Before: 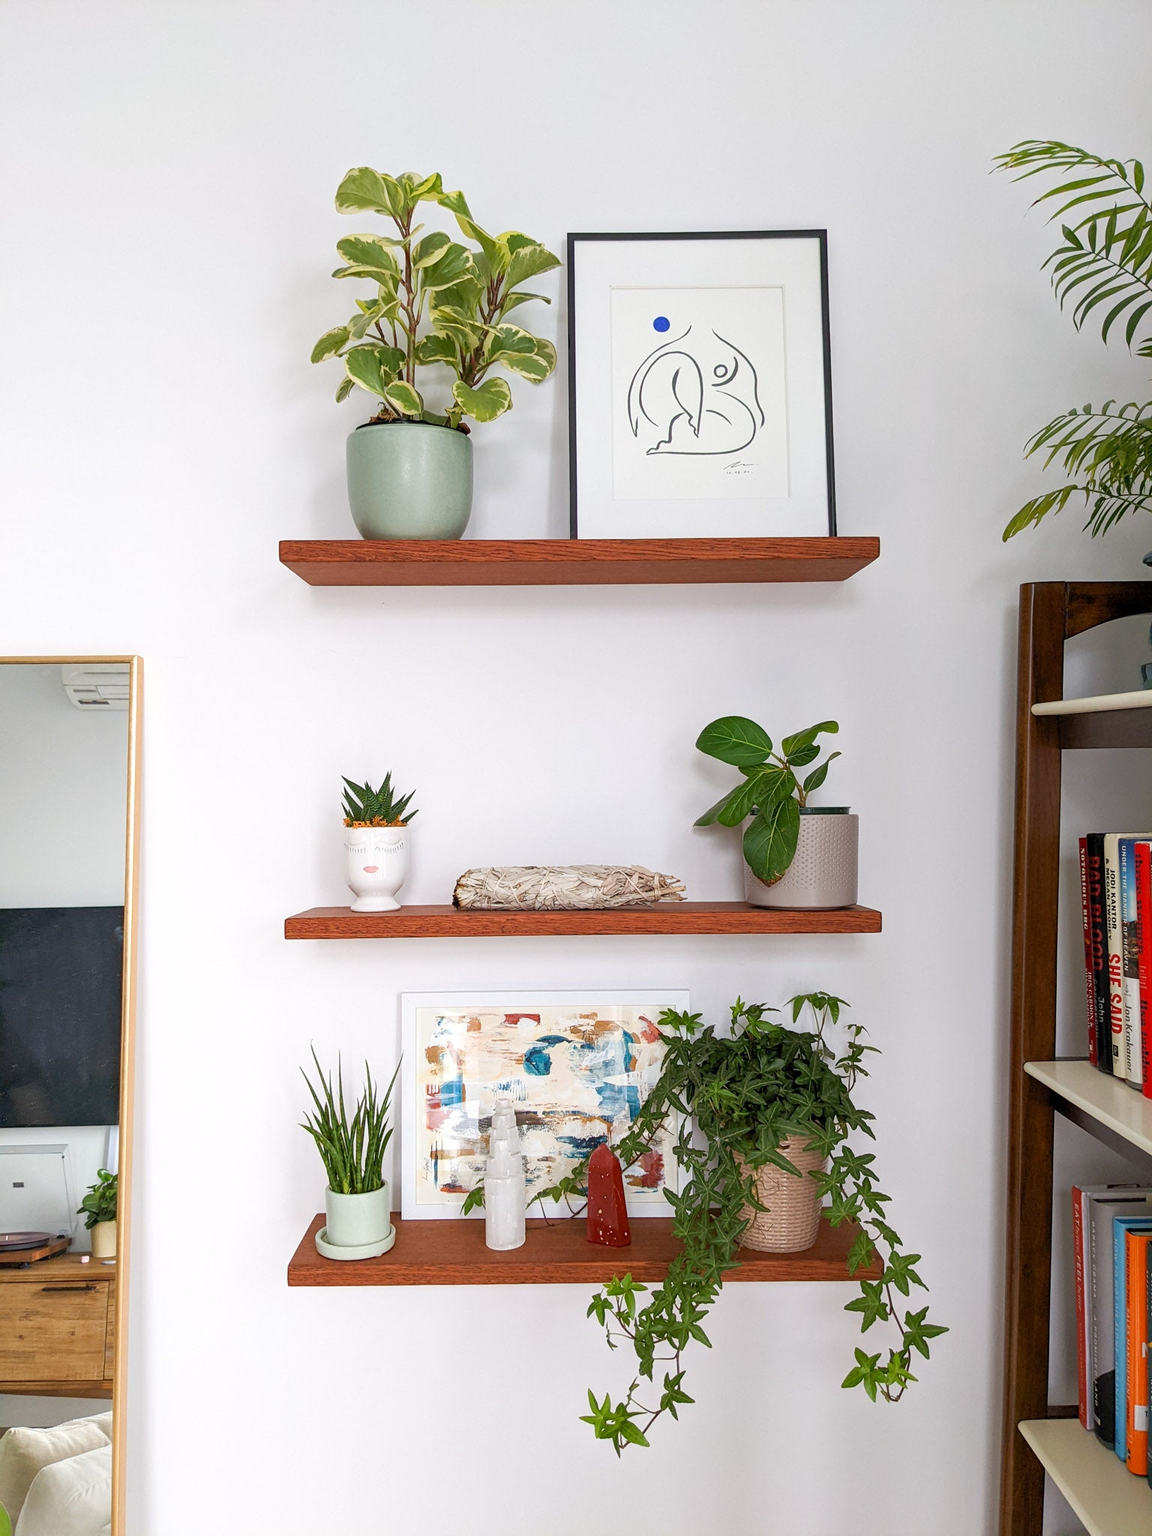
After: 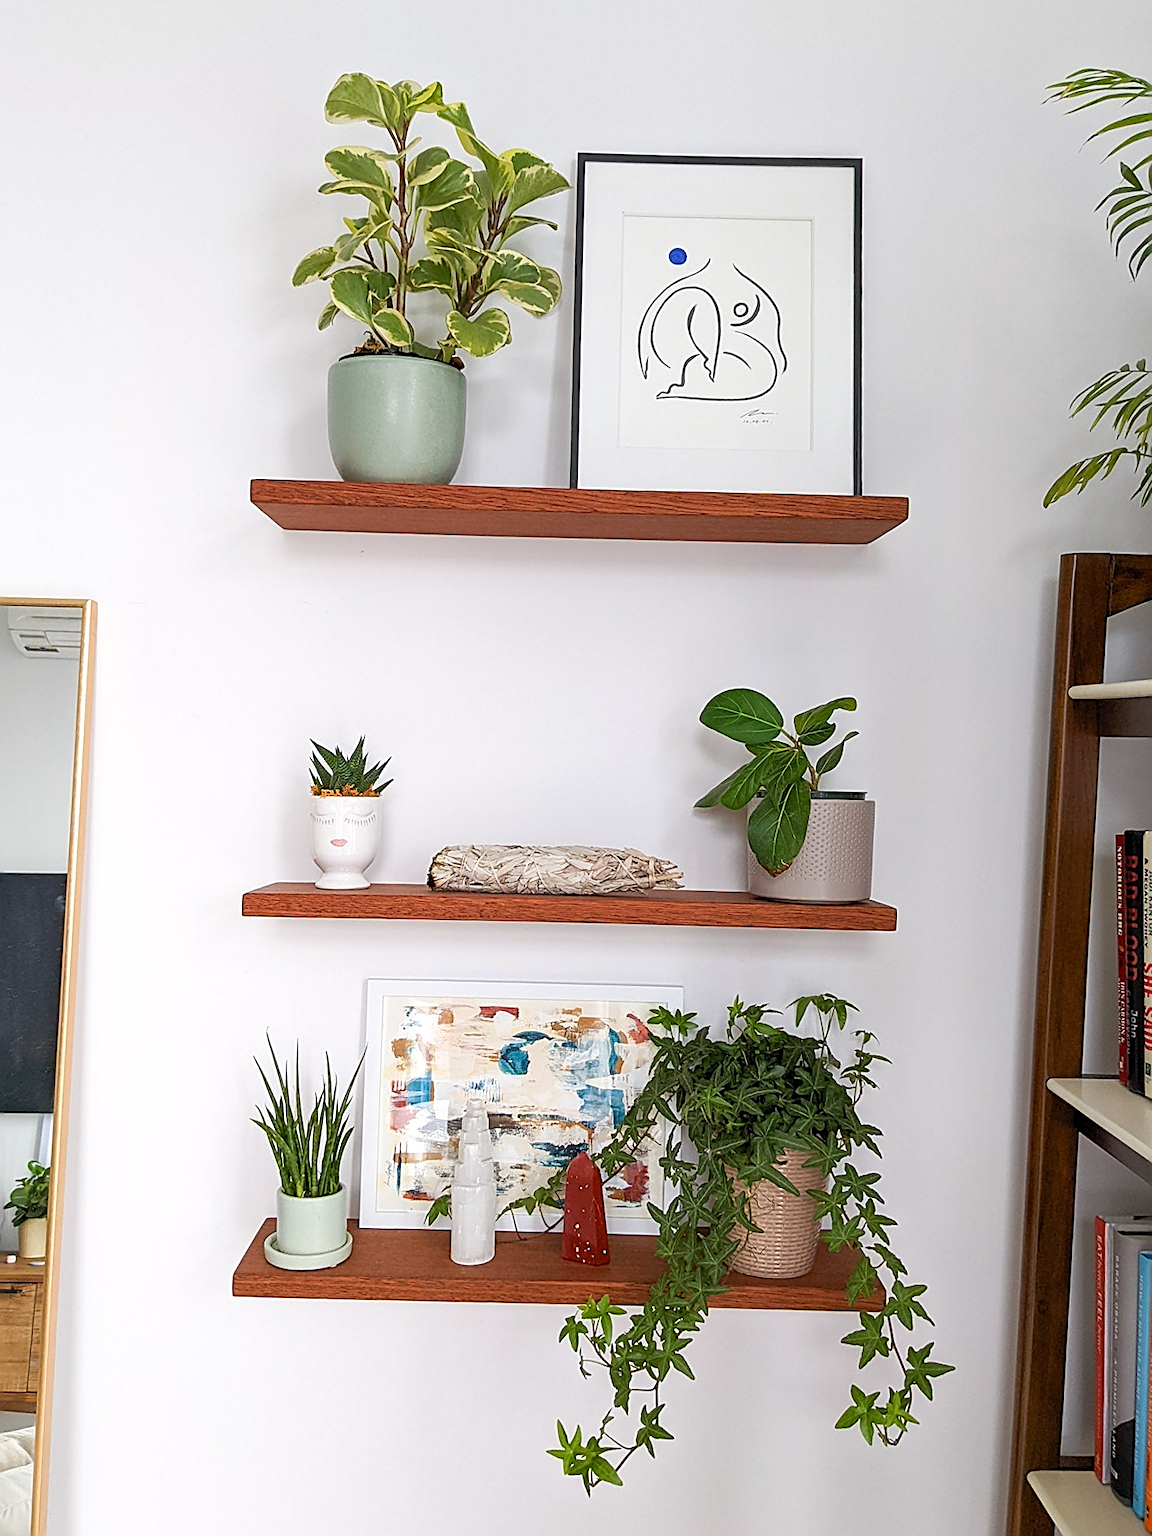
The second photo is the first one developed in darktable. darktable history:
crop and rotate: angle -1.96°, left 3.097%, top 4.154%, right 1.586%, bottom 0.529%
sharpen: amount 0.75
